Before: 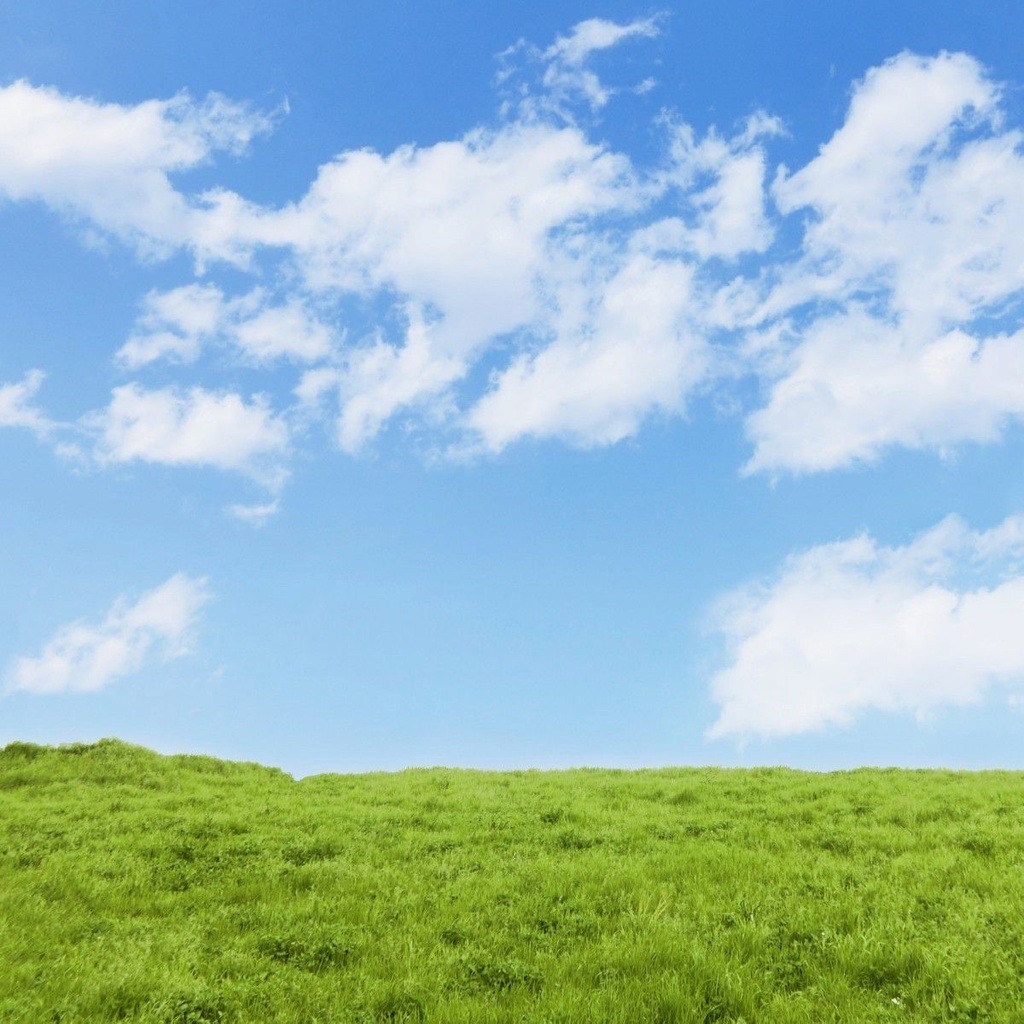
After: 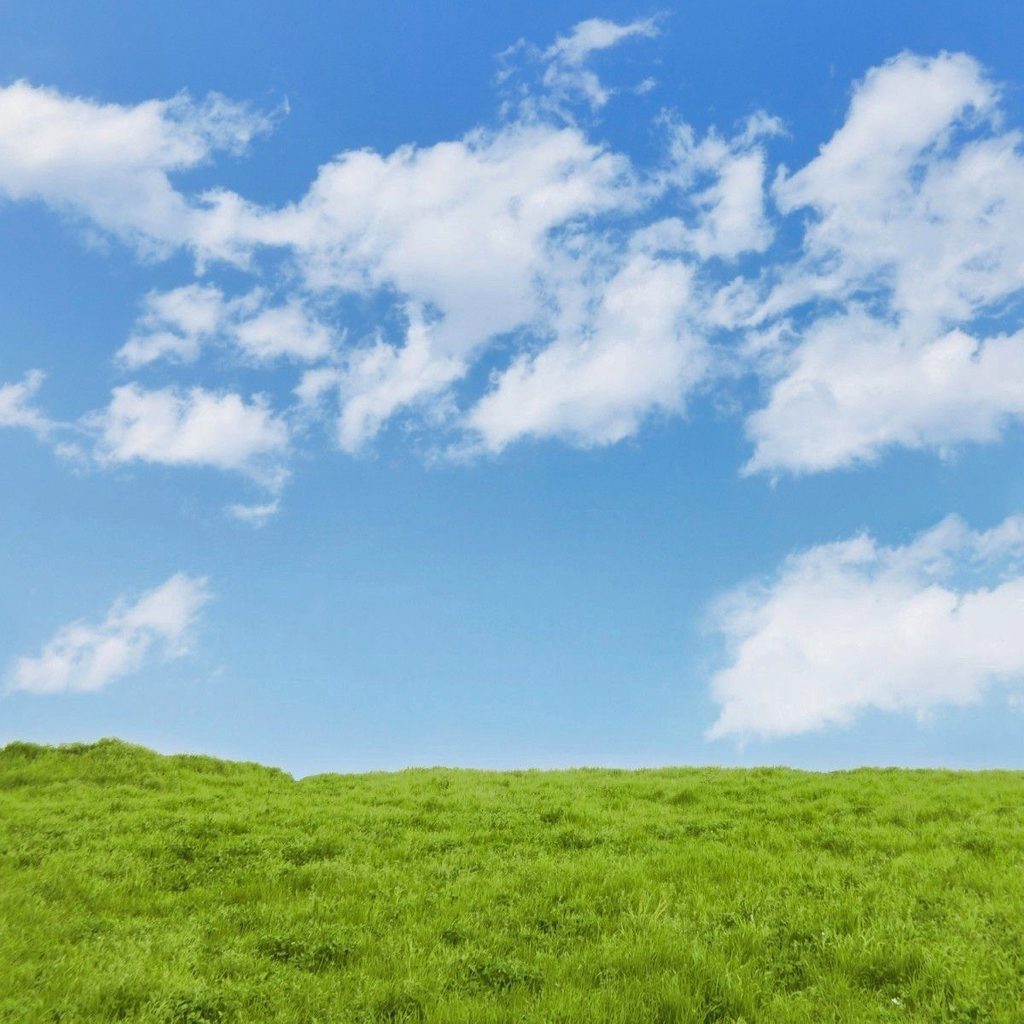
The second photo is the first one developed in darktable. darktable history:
sharpen: radius 2.936, amount 0.884, threshold 47.334
shadows and highlights: on, module defaults
